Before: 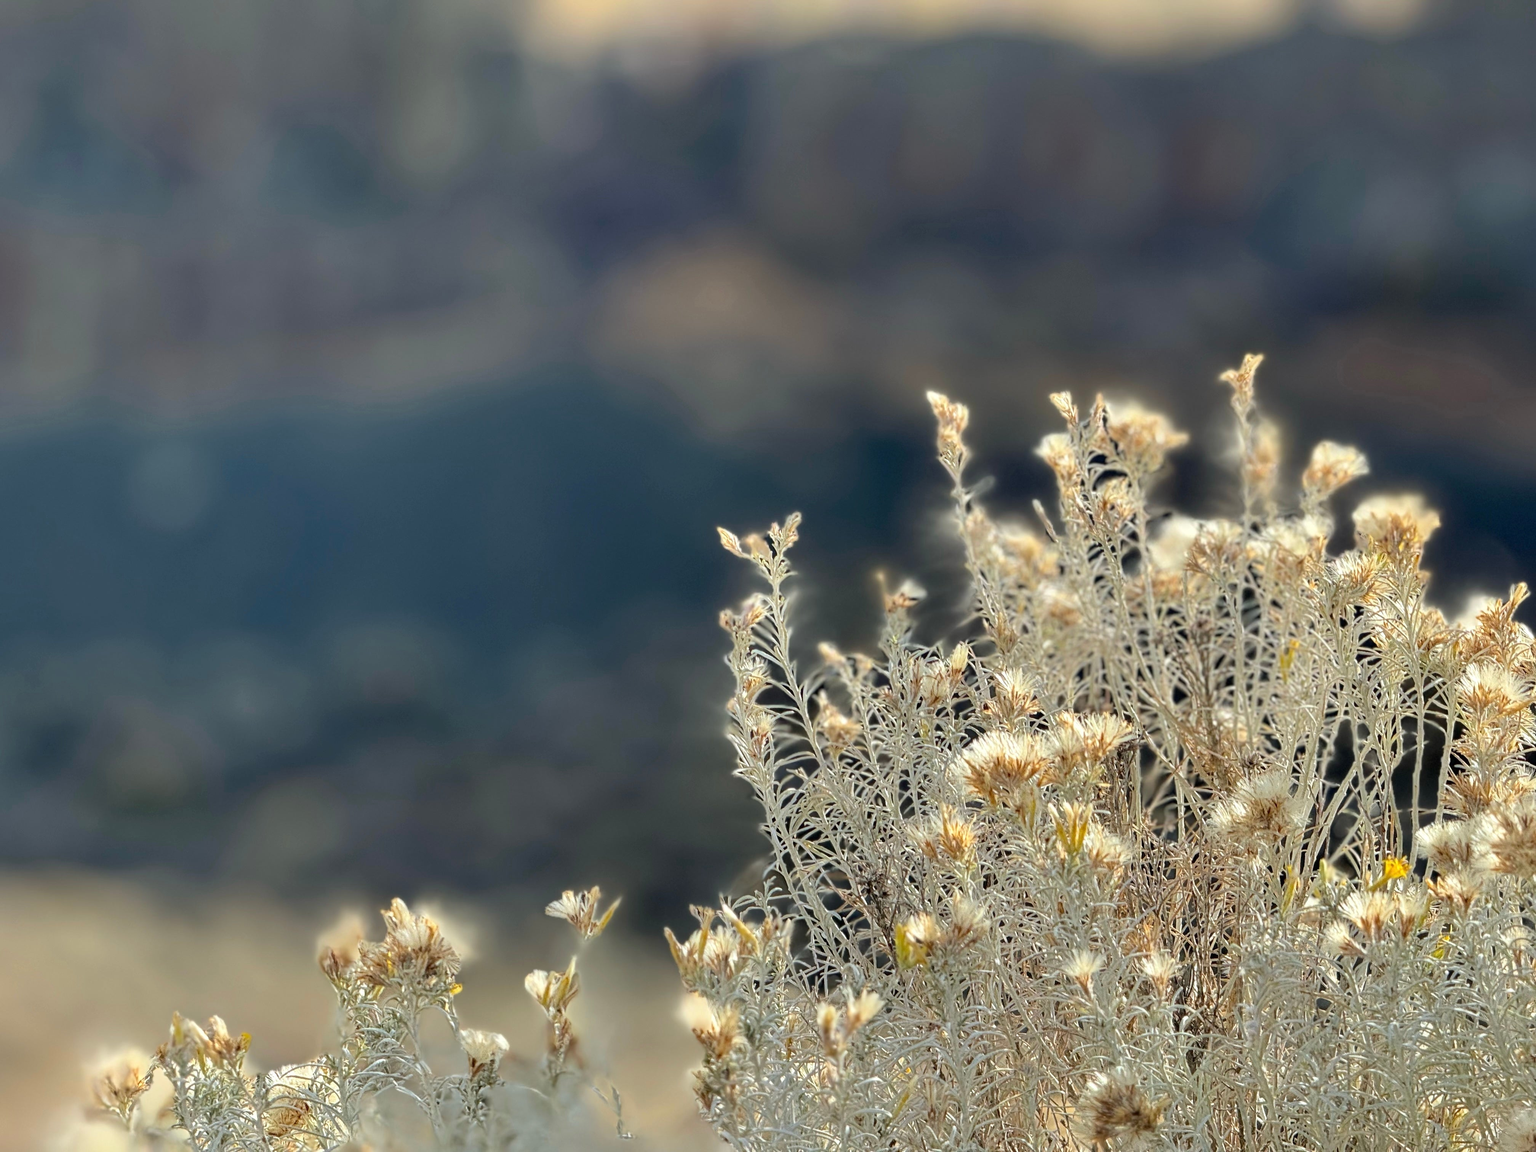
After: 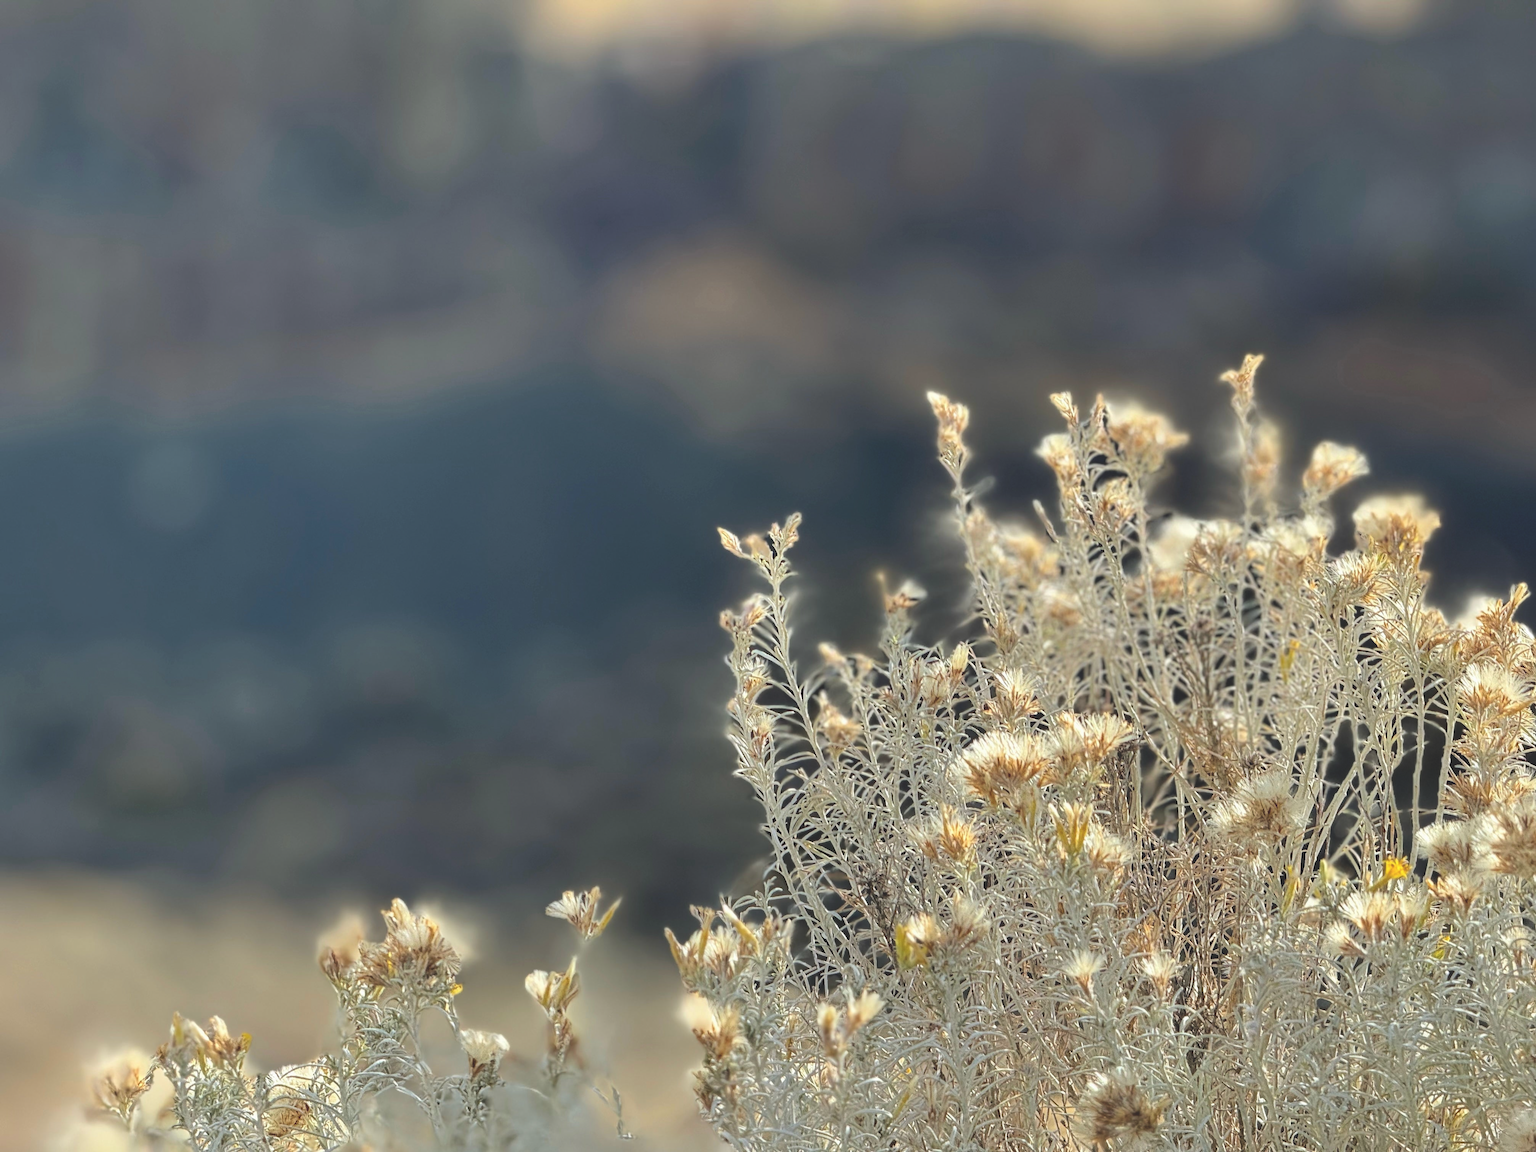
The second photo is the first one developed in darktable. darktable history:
exposure: black level correction -0.023, exposure -0.032 EV, compensate highlight preservation false
